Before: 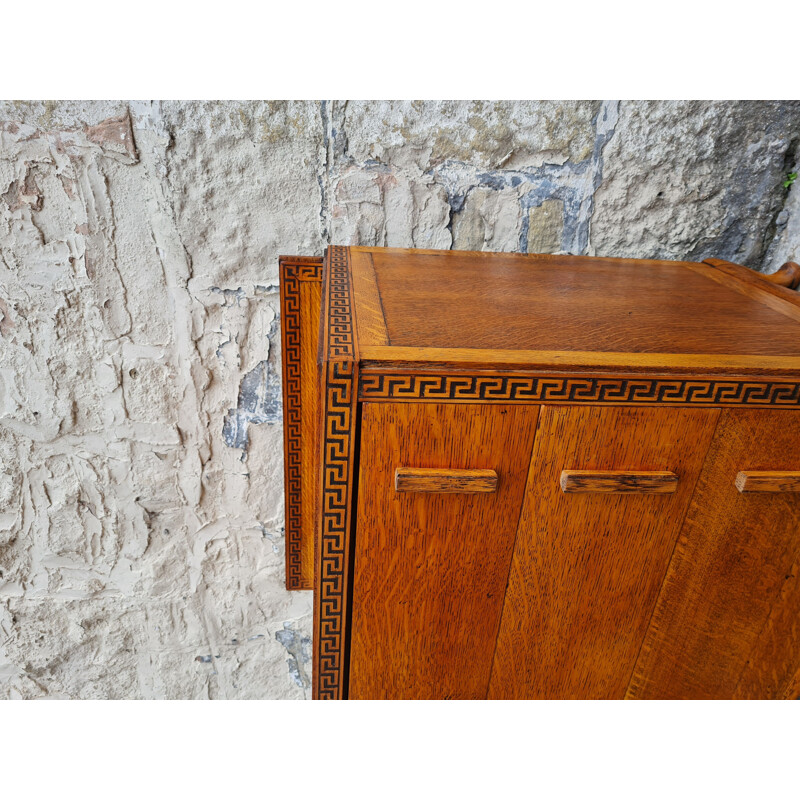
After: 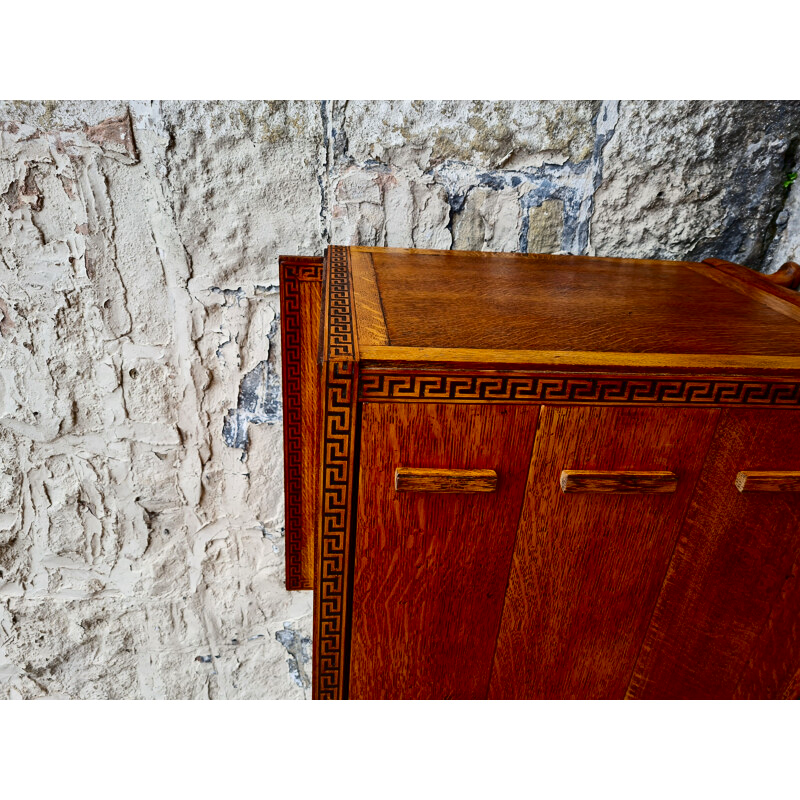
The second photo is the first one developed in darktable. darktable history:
contrast brightness saturation: contrast 0.242, brightness -0.237, saturation 0.141
